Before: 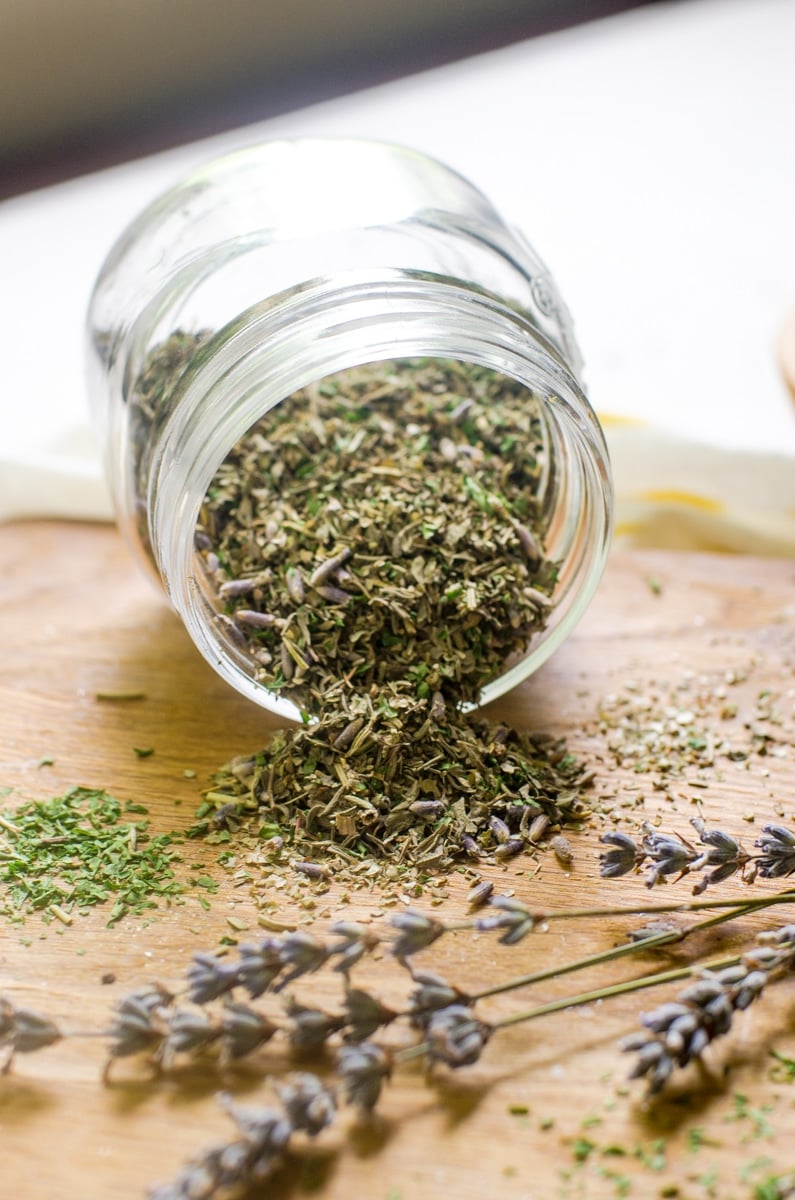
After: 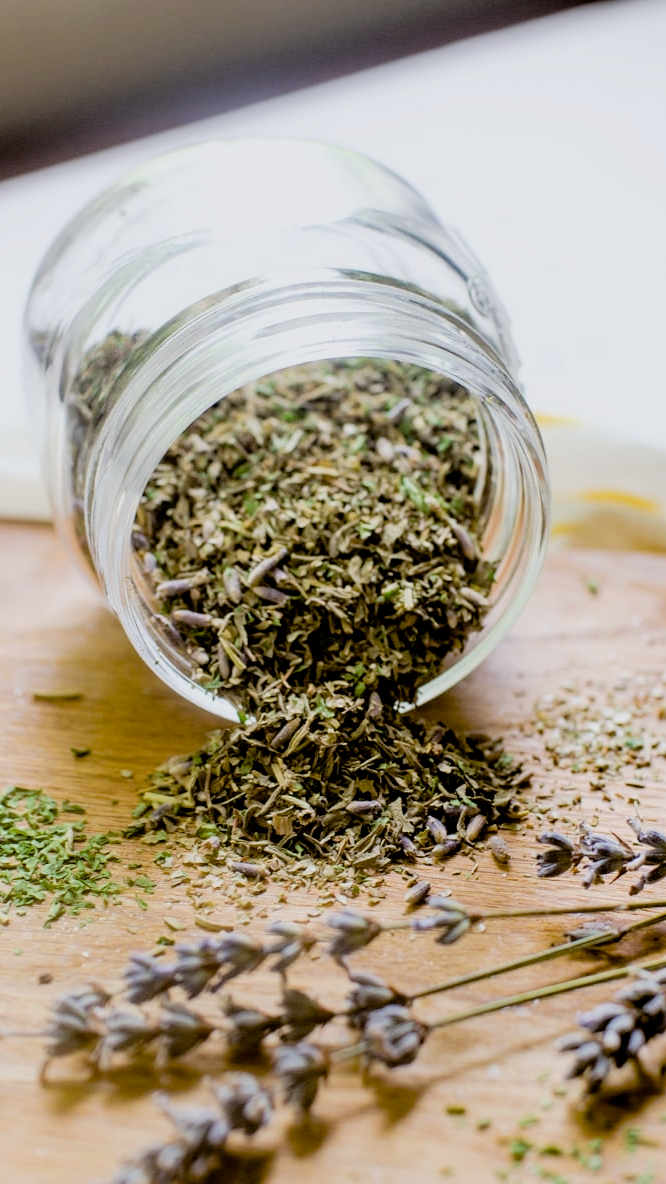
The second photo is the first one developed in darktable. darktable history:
filmic rgb: black relative exposure -3.31 EV, white relative exposure 3.45 EV, hardness 2.36, contrast 1.103
crop: left 8.026%, right 7.374%
color balance: lift [1, 1.015, 1.004, 0.985], gamma [1, 0.958, 0.971, 1.042], gain [1, 0.956, 0.977, 1.044]
